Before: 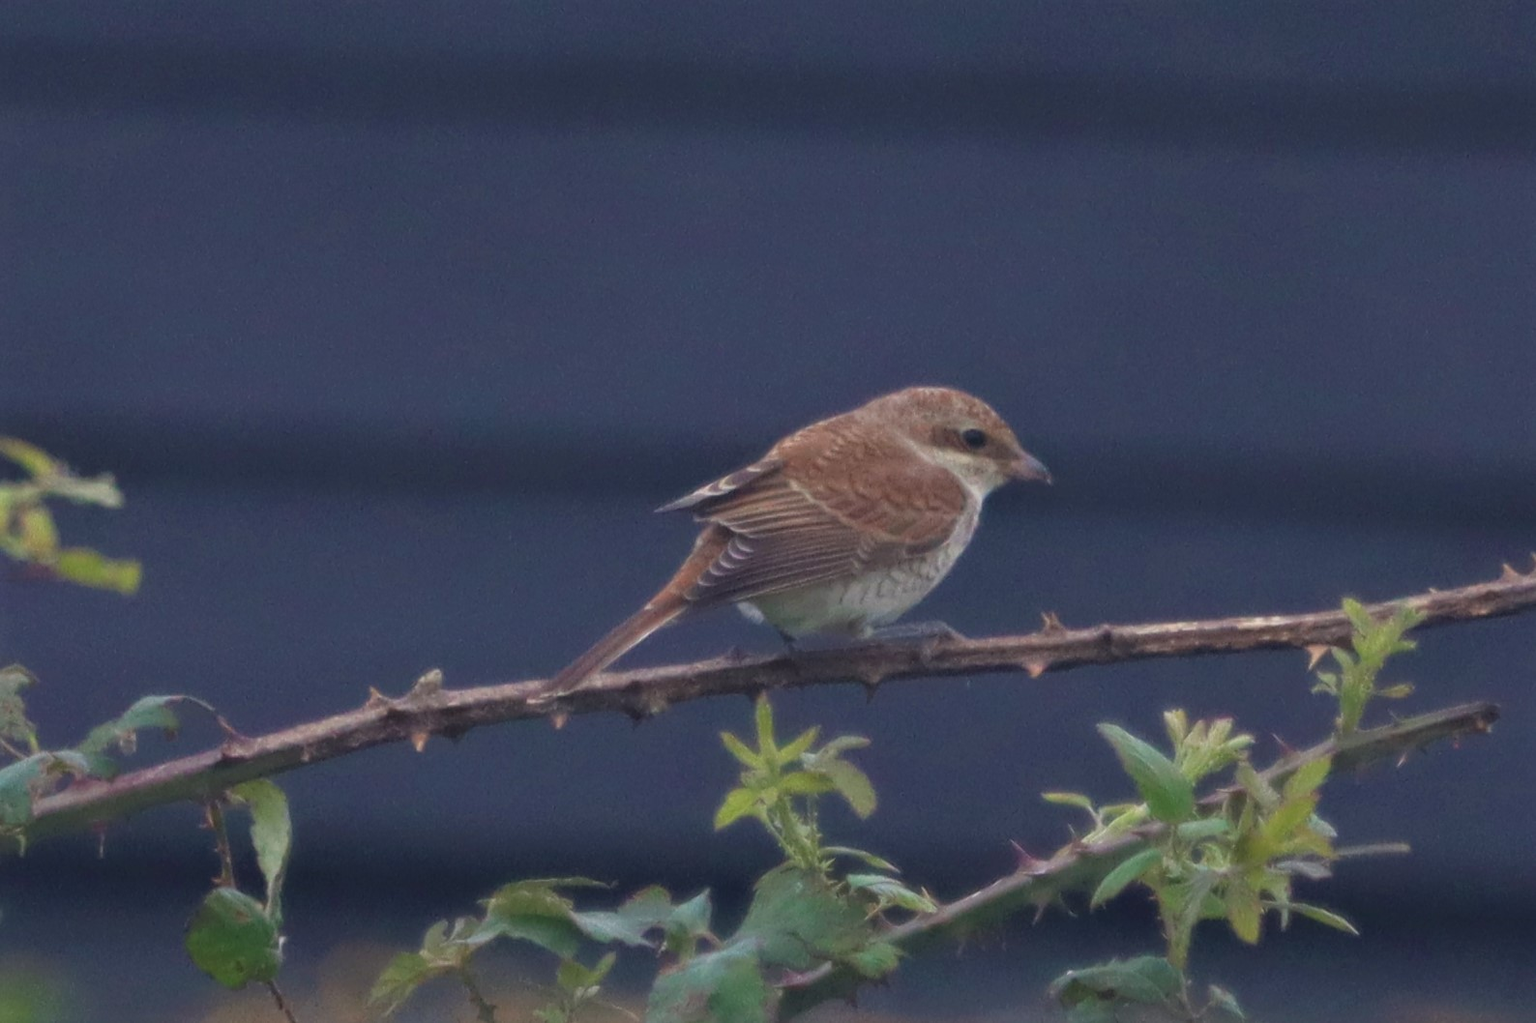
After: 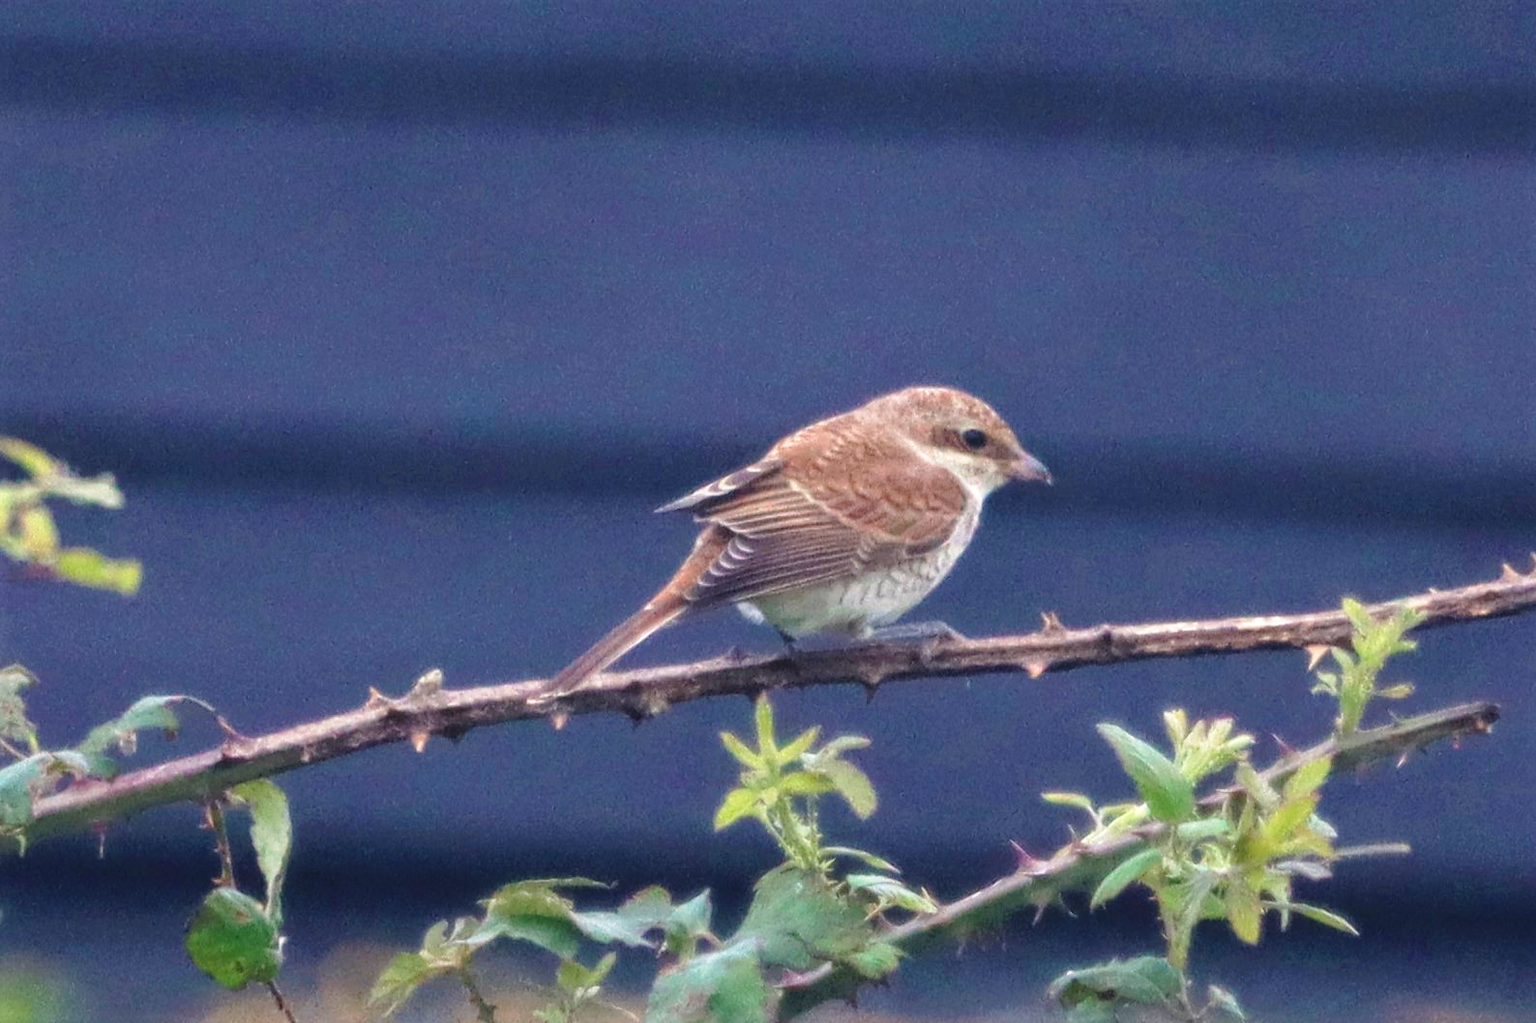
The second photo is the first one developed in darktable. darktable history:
base curve: curves: ch0 [(0, 0) (0.026, 0.03) (0.109, 0.232) (0.351, 0.748) (0.669, 0.968) (1, 1)], preserve colors none
local contrast: on, module defaults
